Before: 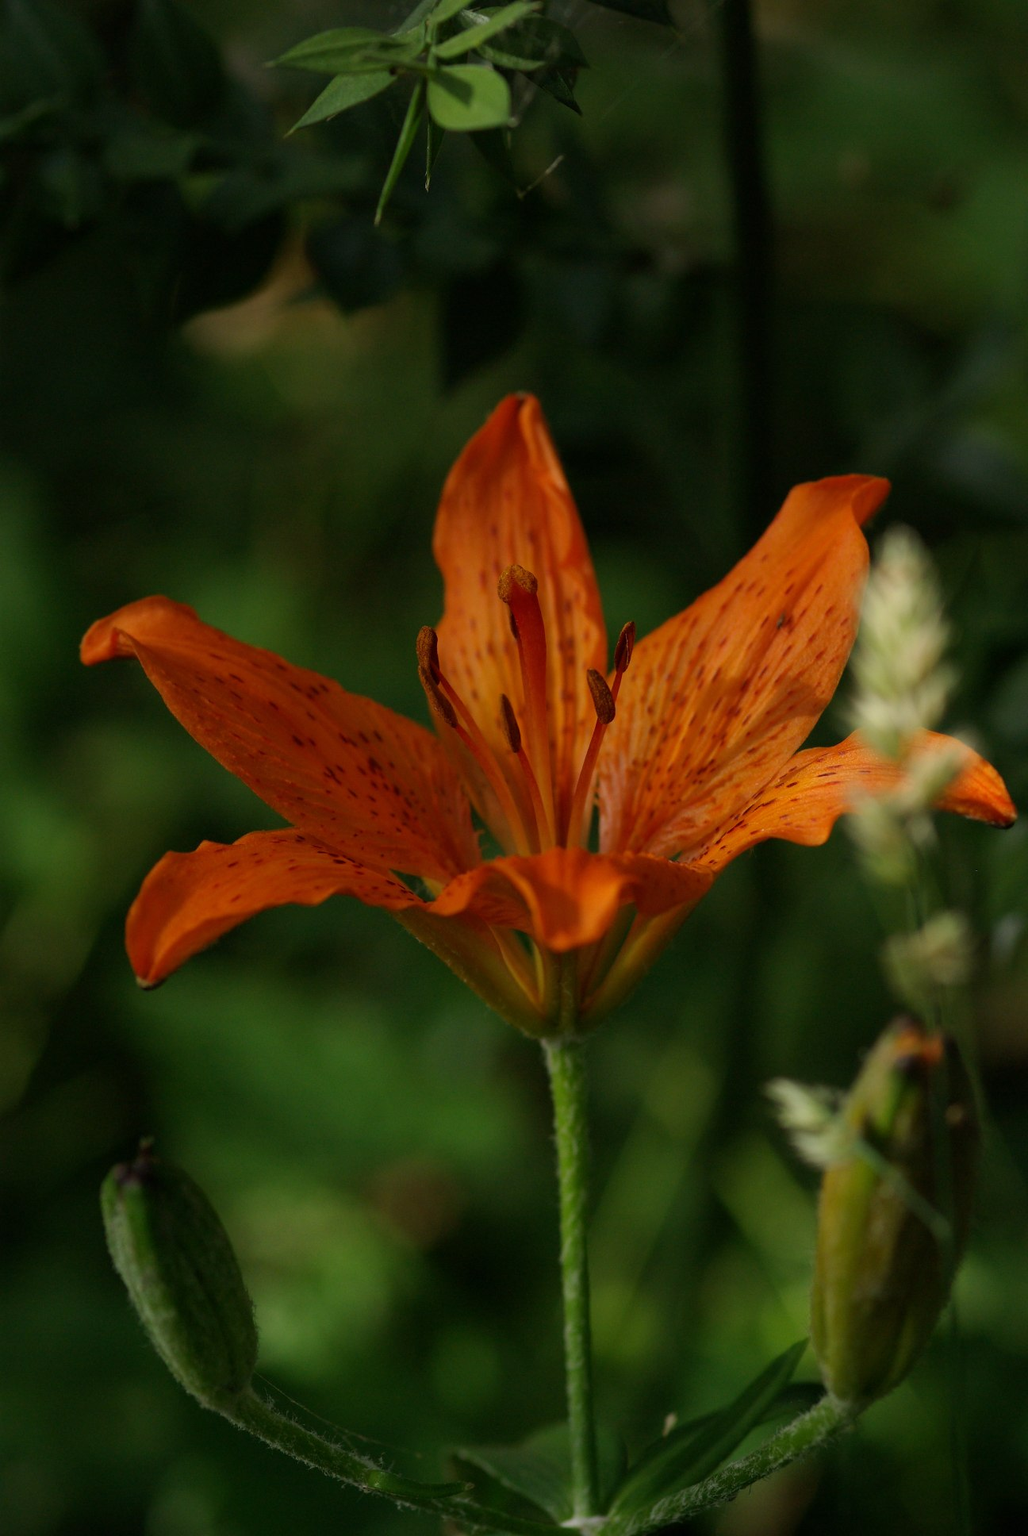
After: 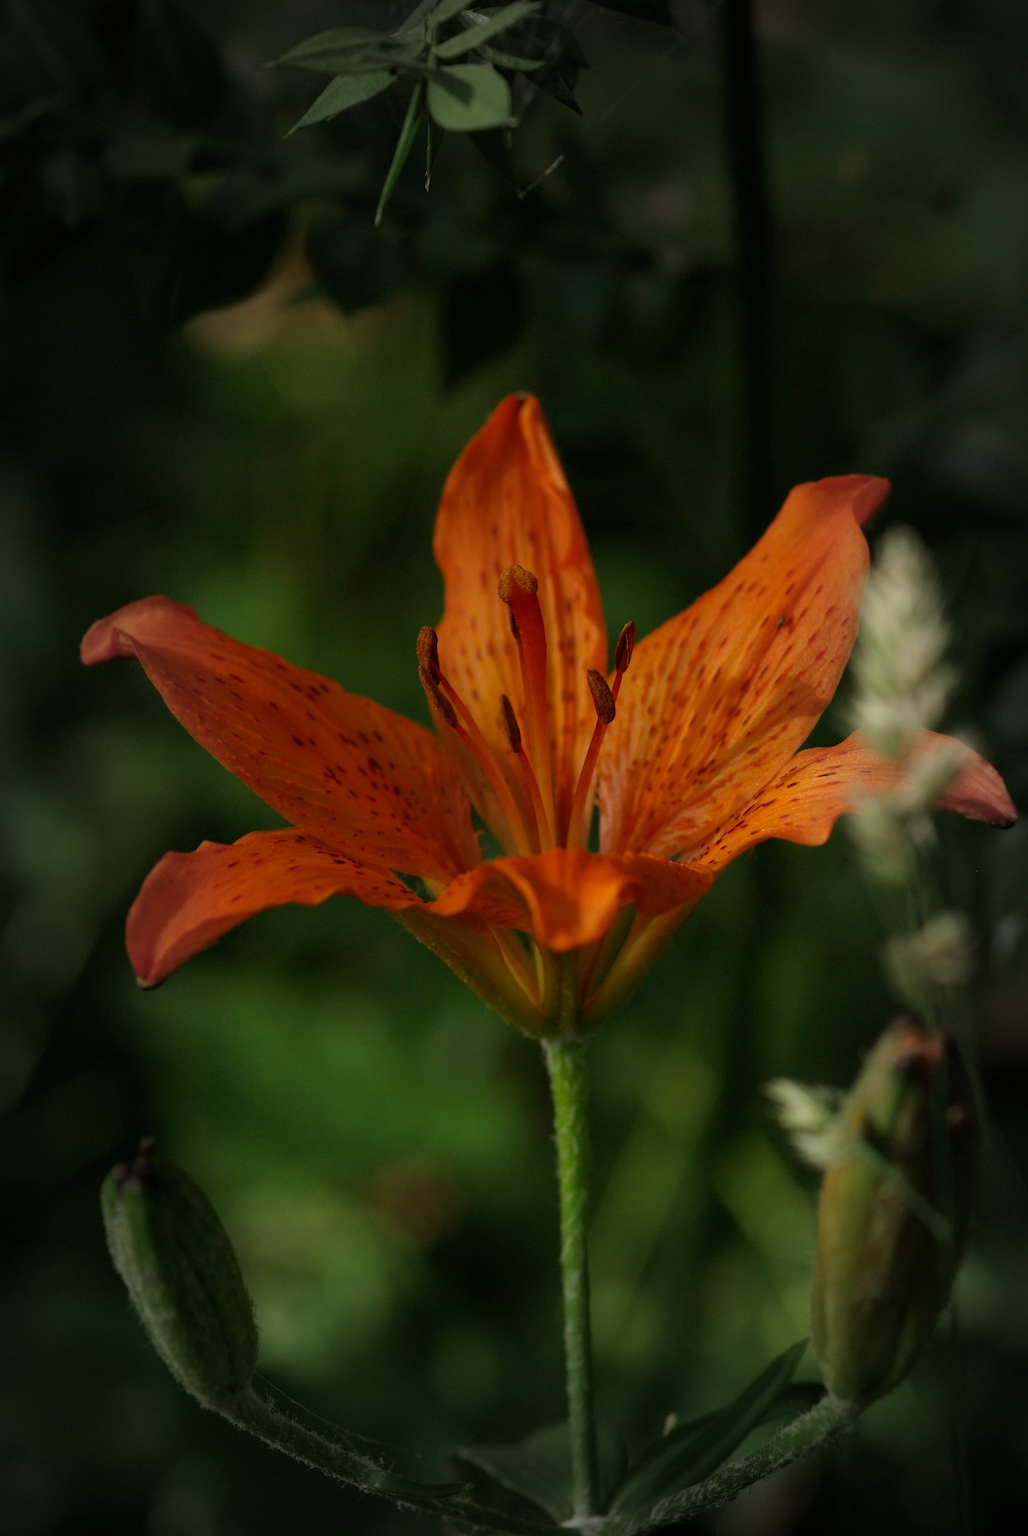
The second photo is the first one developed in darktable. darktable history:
vignetting: fall-off start 53.01%, automatic ratio true, width/height ratio 1.312, shape 0.222
